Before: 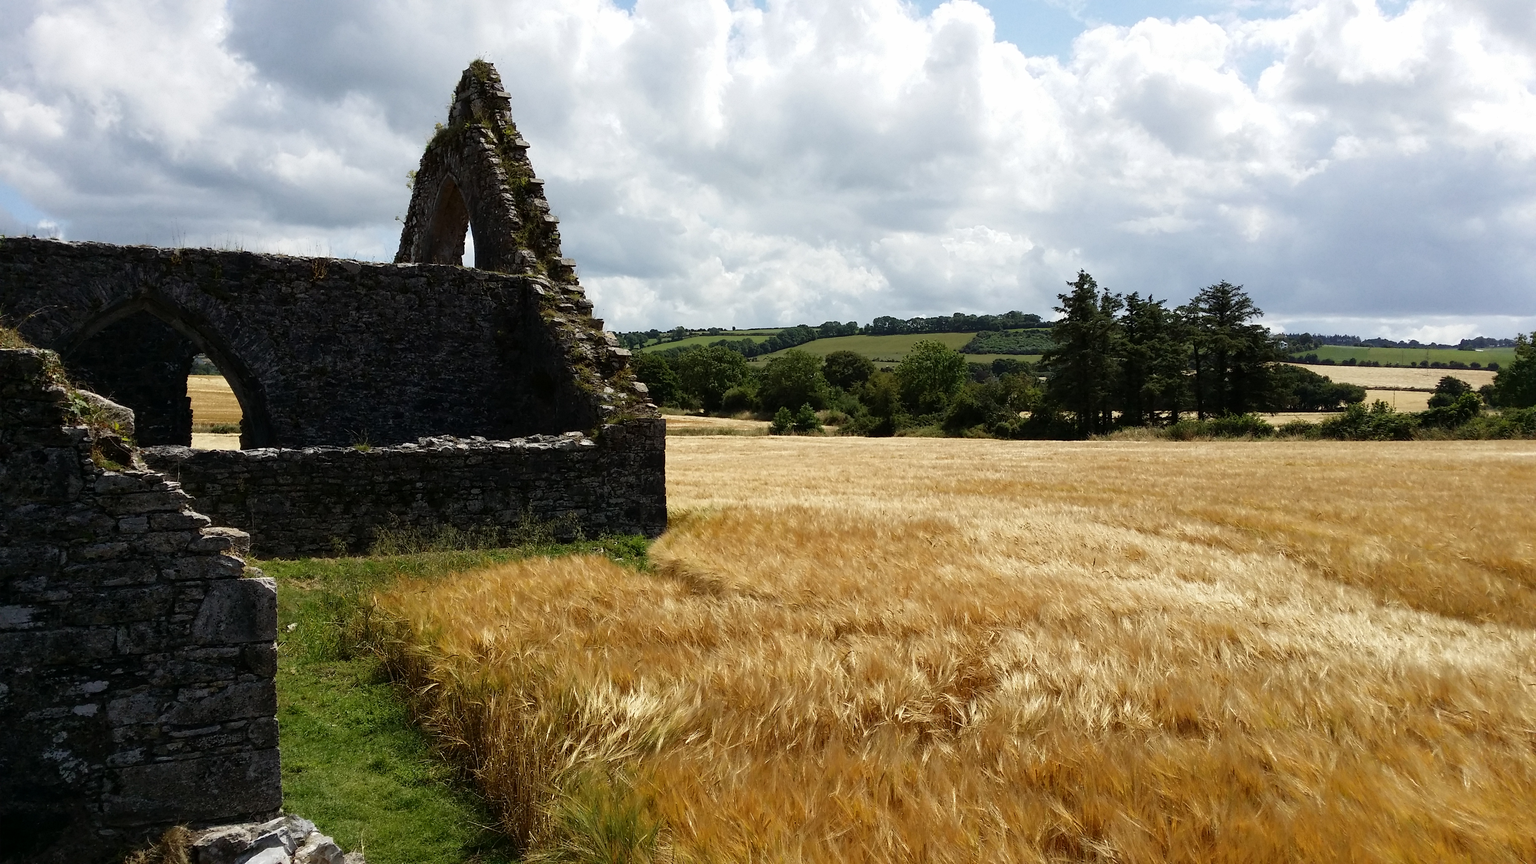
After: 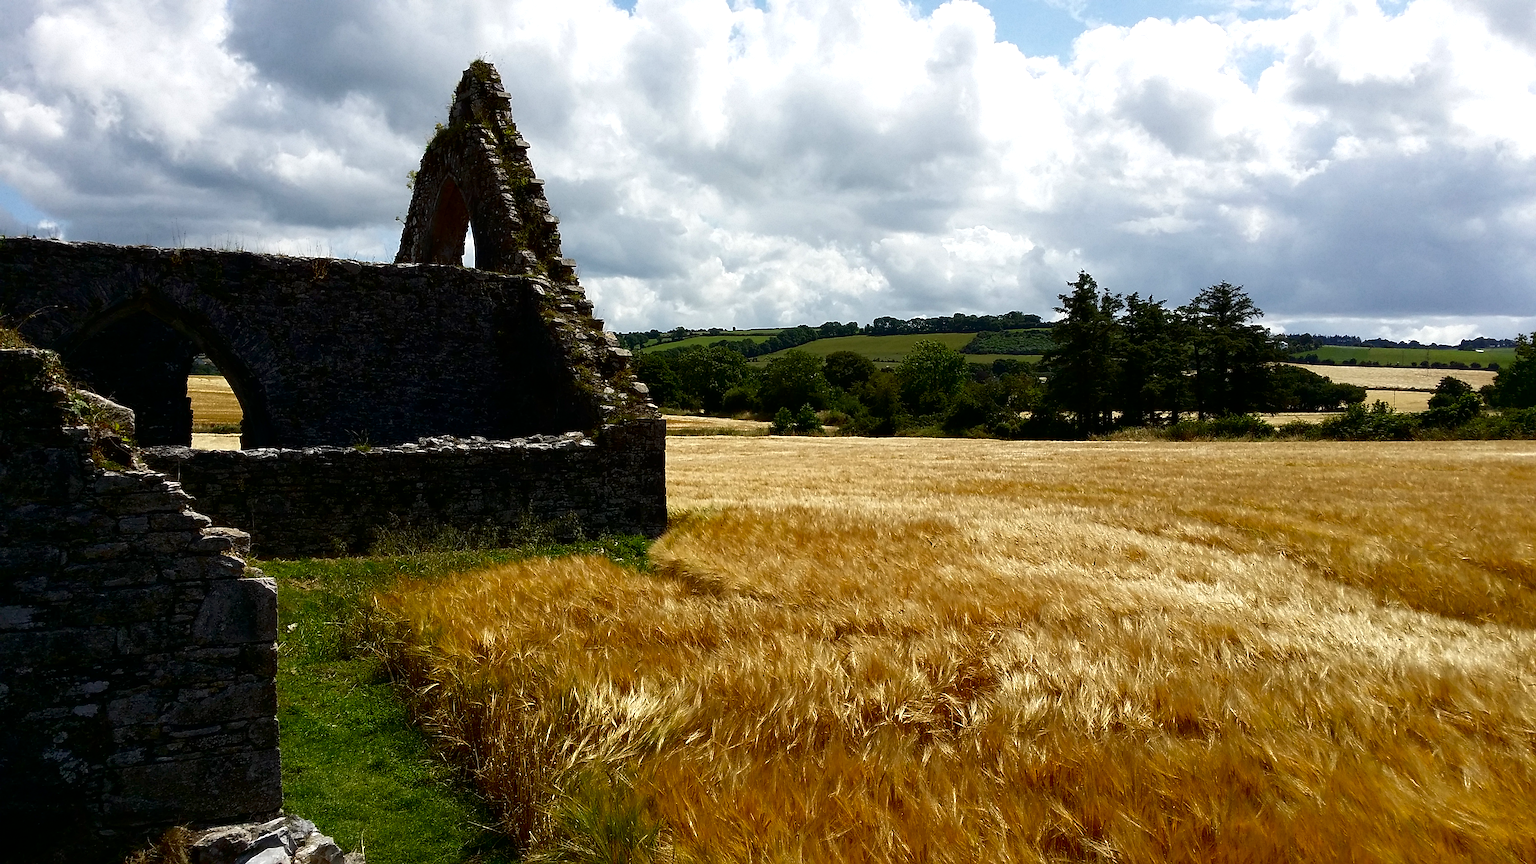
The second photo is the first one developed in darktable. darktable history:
exposure: exposure 0.201 EV, compensate highlight preservation false
contrast brightness saturation: brightness -0.245, saturation 0.201
sharpen: on, module defaults
